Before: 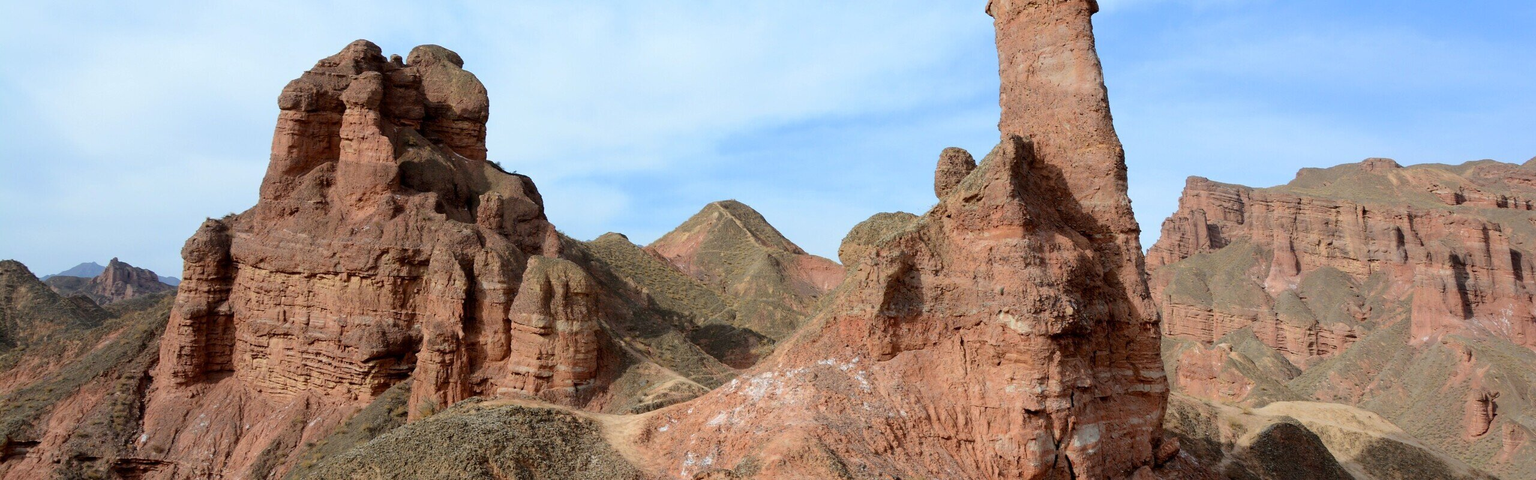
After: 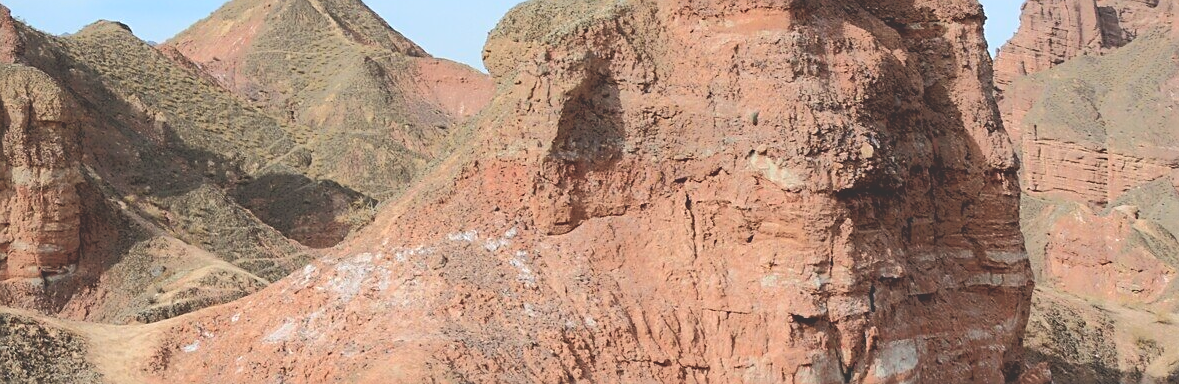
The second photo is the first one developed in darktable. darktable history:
sharpen: on, module defaults
crop: left 35.776%, top 45.98%, right 18.145%, bottom 5.996%
tone curve: curves: ch0 [(0, 0) (0.003, 0.055) (0.011, 0.111) (0.025, 0.126) (0.044, 0.169) (0.069, 0.215) (0.1, 0.199) (0.136, 0.207) (0.177, 0.259) (0.224, 0.327) (0.277, 0.361) (0.335, 0.431) (0.399, 0.501) (0.468, 0.589) (0.543, 0.683) (0.623, 0.73) (0.709, 0.796) (0.801, 0.863) (0.898, 0.921) (1, 1)], color space Lab, independent channels, preserve colors none
exposure: black level correction -0.015, exposure -0.132 EV, compensate highlight preservation false
vignetting: fall-off start 99.87%, brightness -0.37, saturation 0.013, width/height ratio 1.324, dithering 8-bit output
